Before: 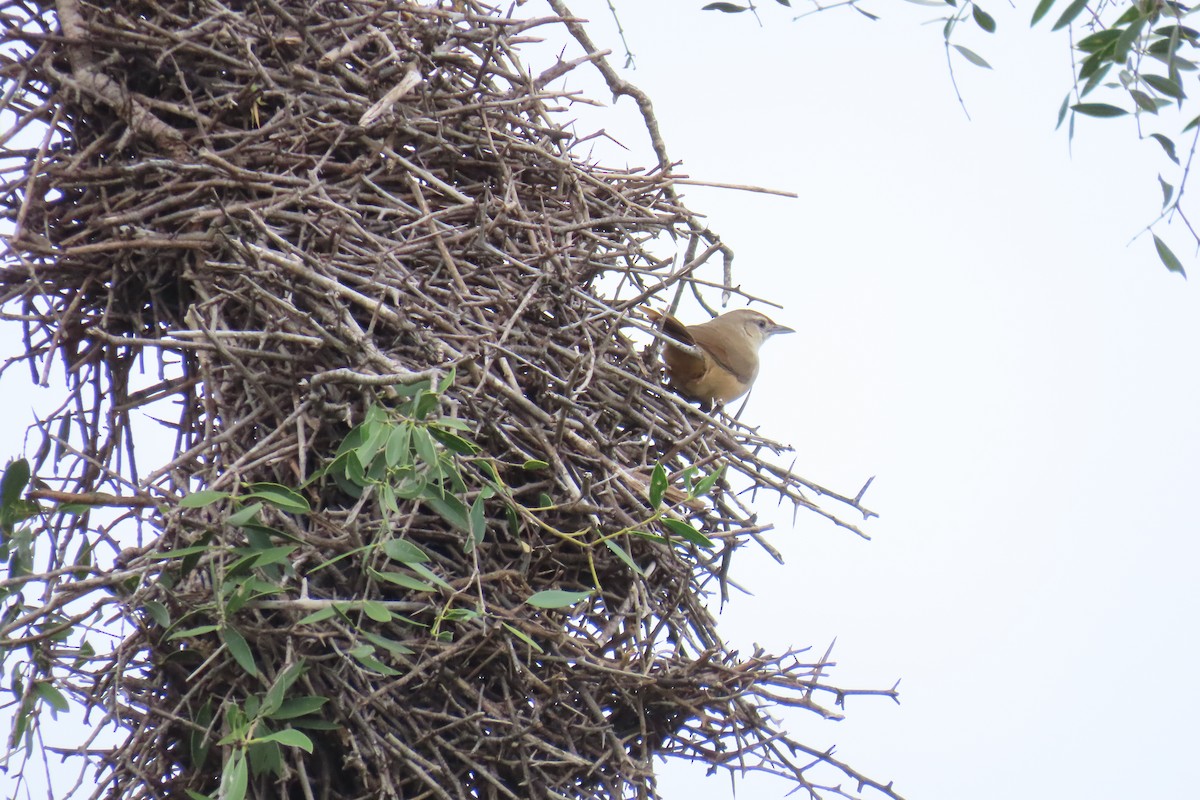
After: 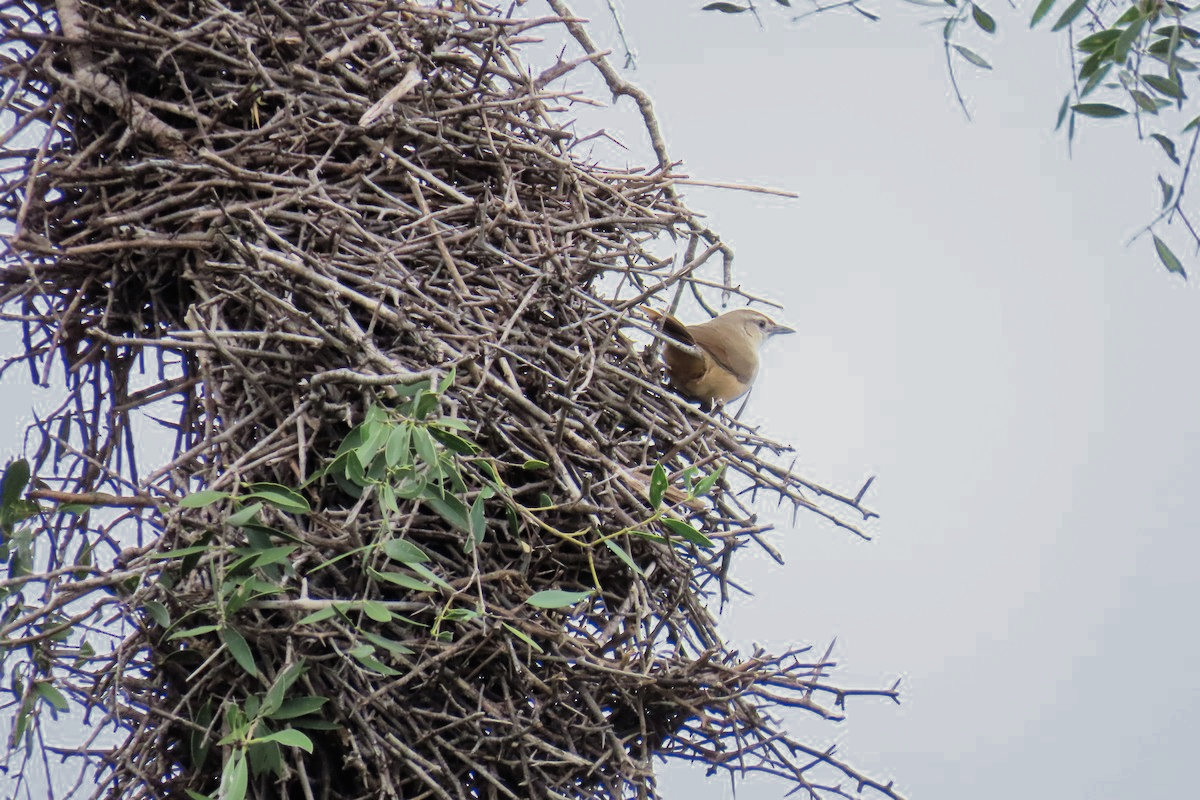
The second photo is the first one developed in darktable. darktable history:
color zones: curves: ch0 [(0, 0.497) (0.143, 0.5) (0.286, 0.5) (0.429, 0.483) (0.571, 0.116) (0.714, -0.006) (0.857, 0.28) (1, 0.497)]
filmic rgb: black relative exposure -16 EV, white relative exposure 5.26 EV, threshold 5.98 EV, hardness 5.93, contrast 1.237, color science v6 (2022), enable highlight reconstruction true
